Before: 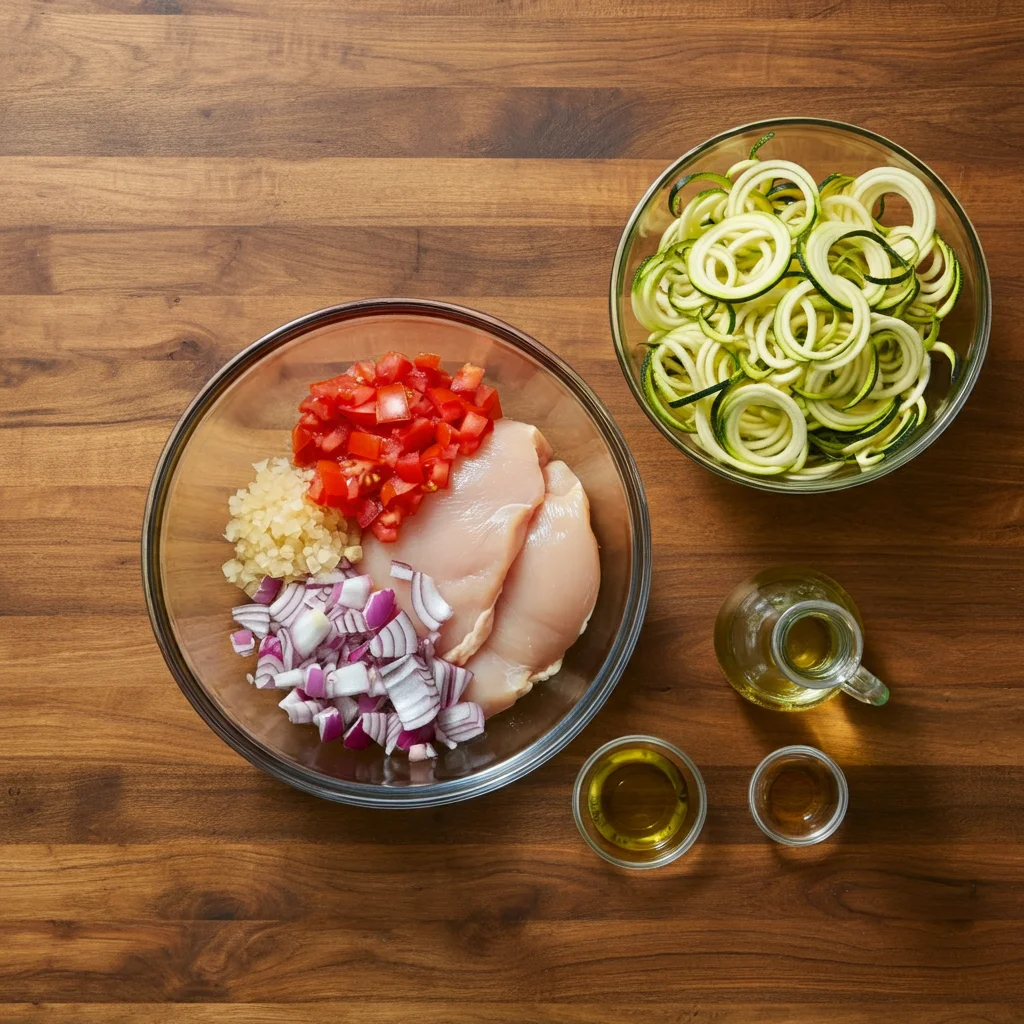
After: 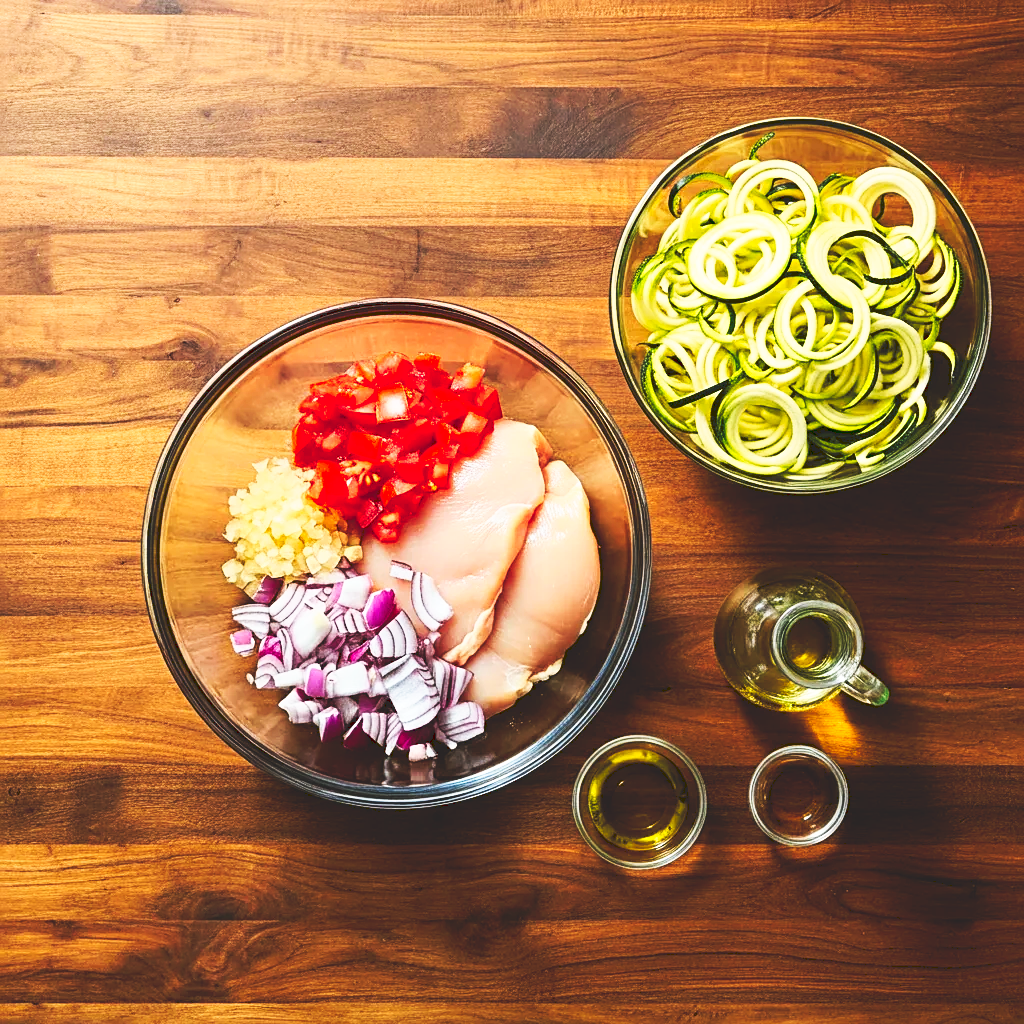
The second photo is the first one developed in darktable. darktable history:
contrast brightness saturation: contrast 0.2, brightness 0.16, saturation 0.22
tone curve: curves: ch0 [(0, 0) (0.003, 0.147) (0.011, 0.147) (0.025, 0.147) (0.044, 0.147) (0.069, 0.147) (0.1, 0.15) (0.136, 0.158) (0.177, 0.174) (0.224, 0.198) (0.277, 0.241) (0.335, 0.292) (0.399, 0.361) (0.468, 0.452) (0.543, 0.568) (0.623, 0.679) (0.709, 0.793) (0.801, 0.886) (0.898, 0.966) (1, 1)], preserve colors none
sharpen: on, module defaults
